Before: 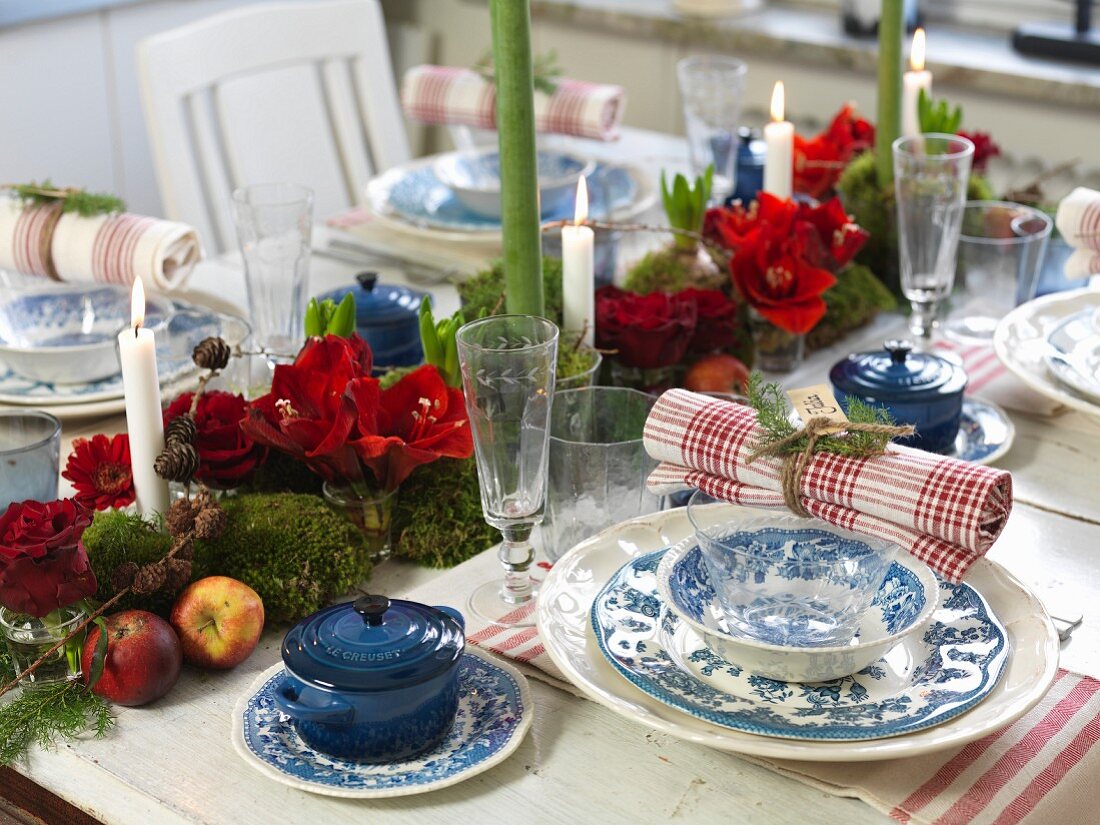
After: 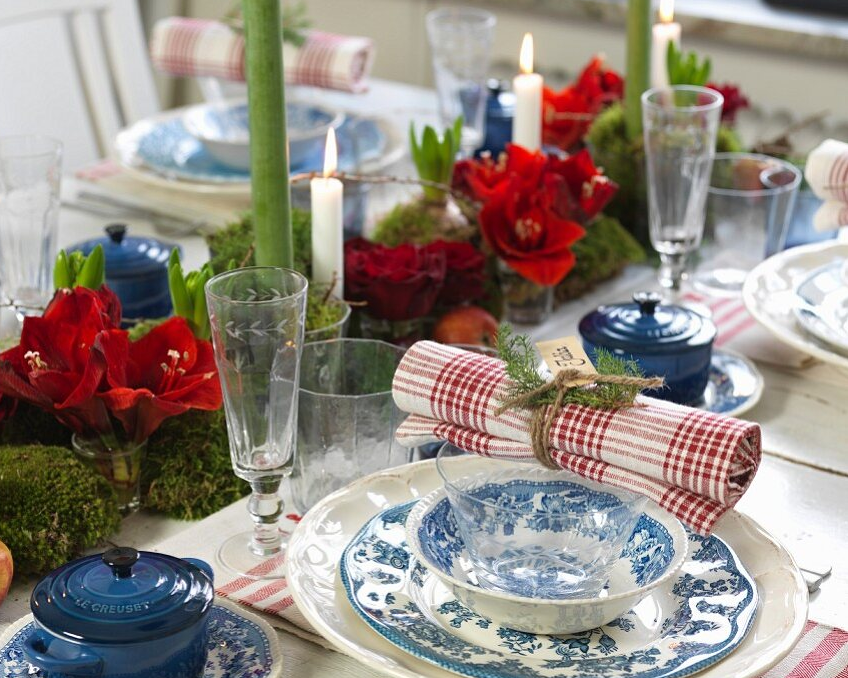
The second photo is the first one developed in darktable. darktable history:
crop: left 22.849%, top 5.851%, bottom 11.876%
